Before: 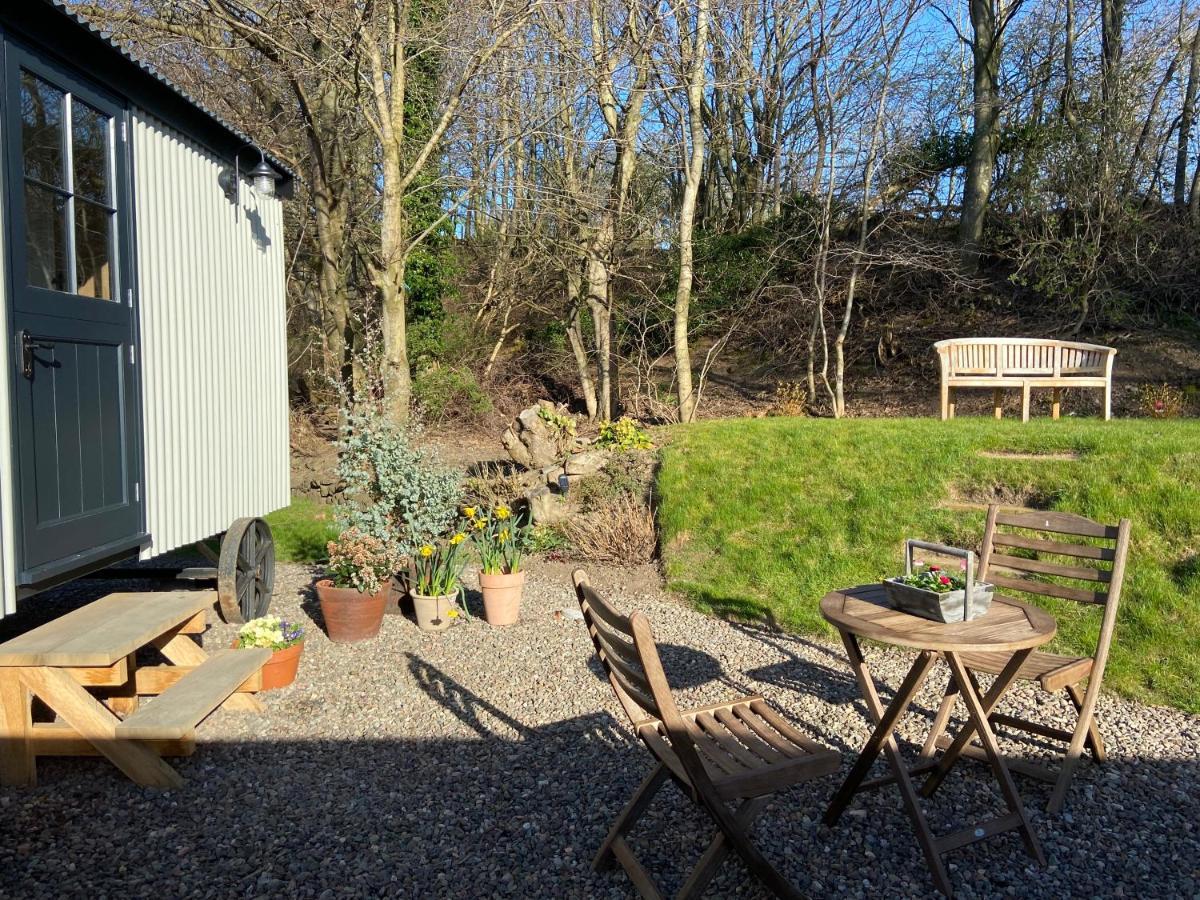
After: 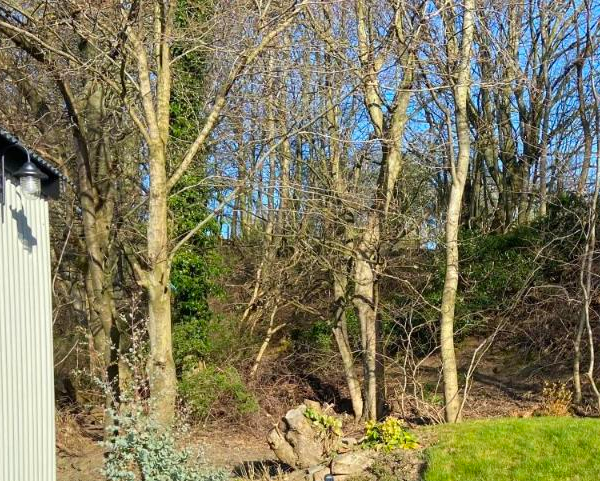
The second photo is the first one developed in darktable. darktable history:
color contrast: green-magenta contrast 1.2, blue-yellow contrast 1.2
crop: left 19.556%, right 30.401%, bottom 46.458%
tone equalizer: on, module defaults
